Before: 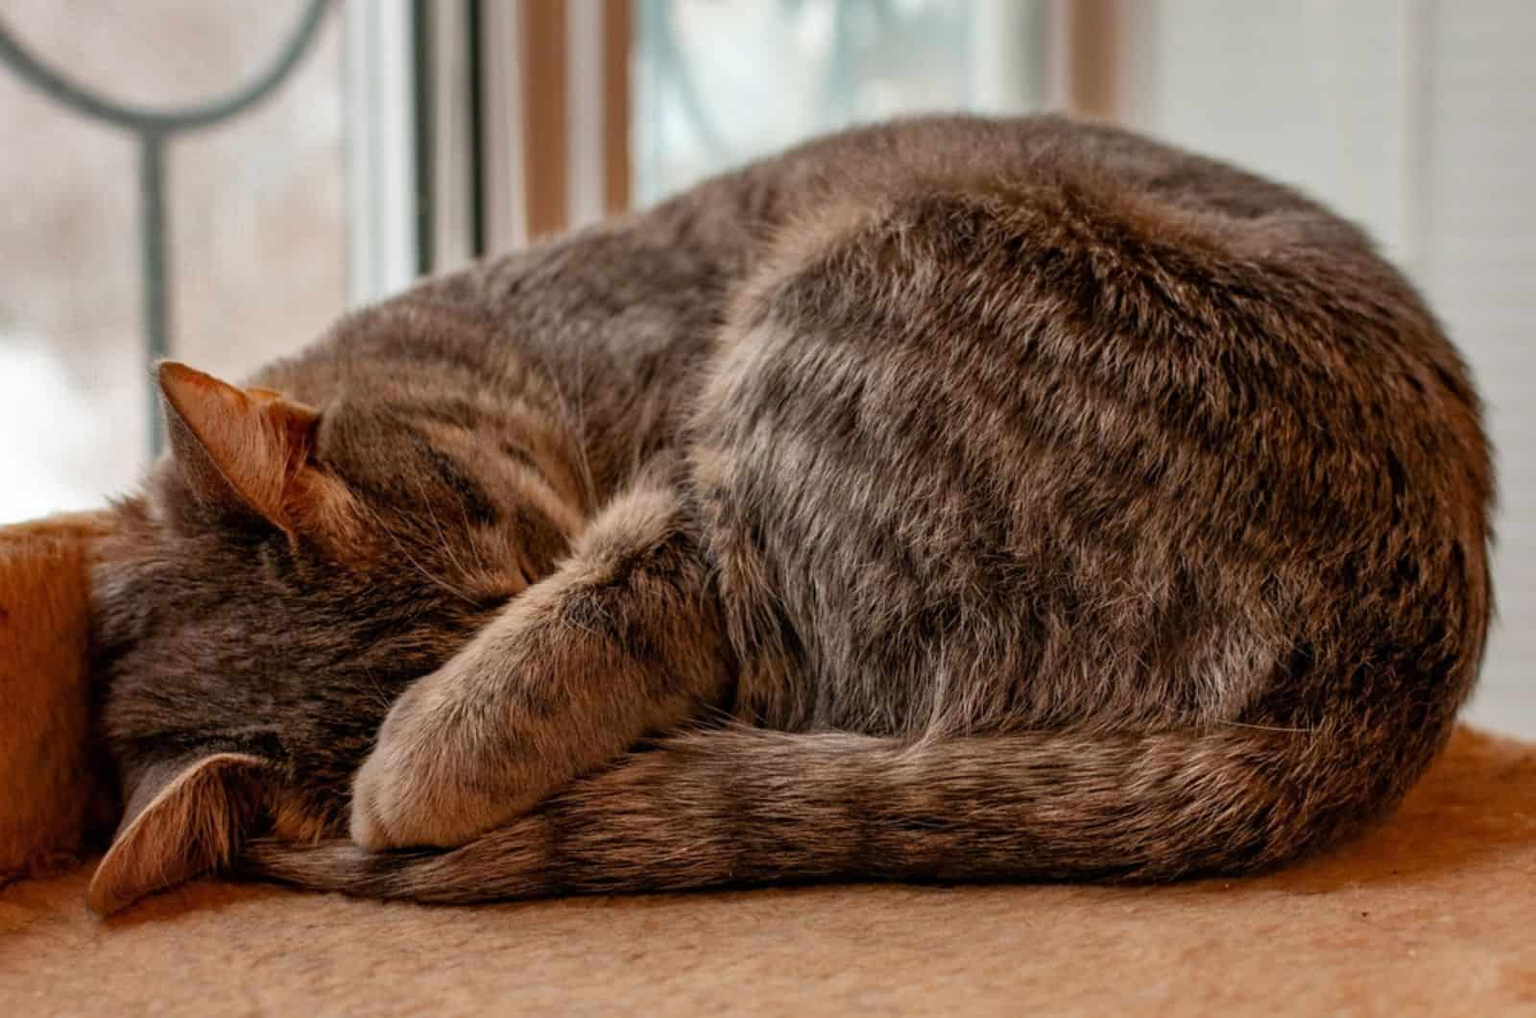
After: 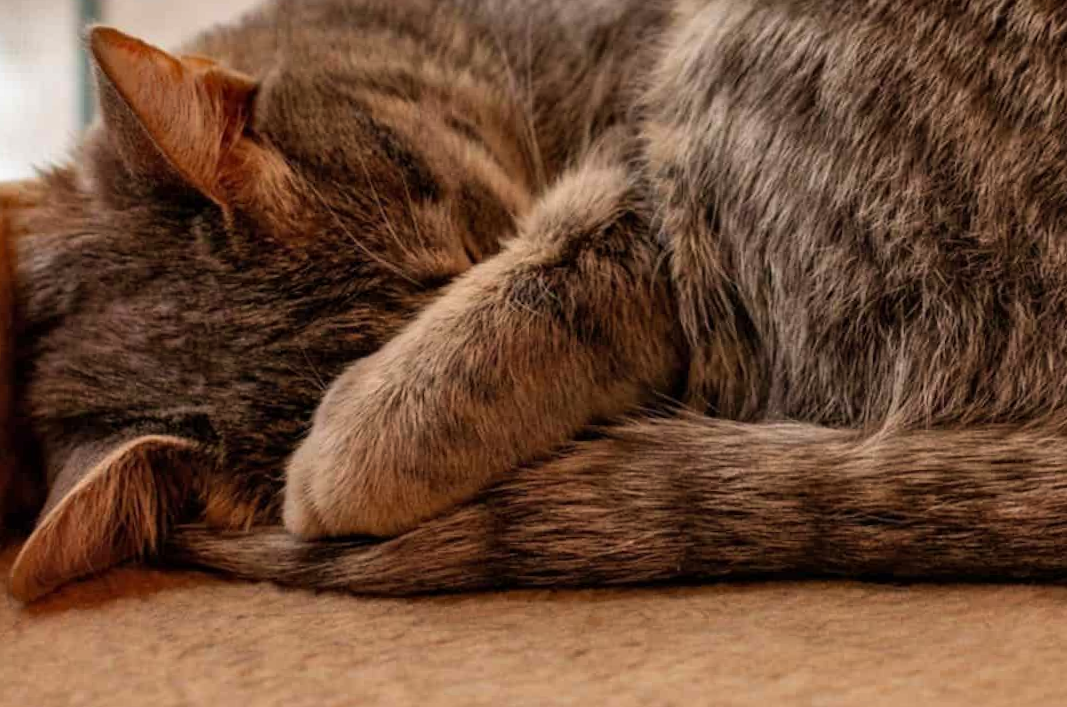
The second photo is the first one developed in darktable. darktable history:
velvia: on, module defaults
crop and rotate: angle -0.82°, left 3.85%, top 31.828%, right 27.992%
shadows and highlights: radius 125.46, shadows 30.51, highlights -30.51, low approximation 0.01, soften with gaussian
